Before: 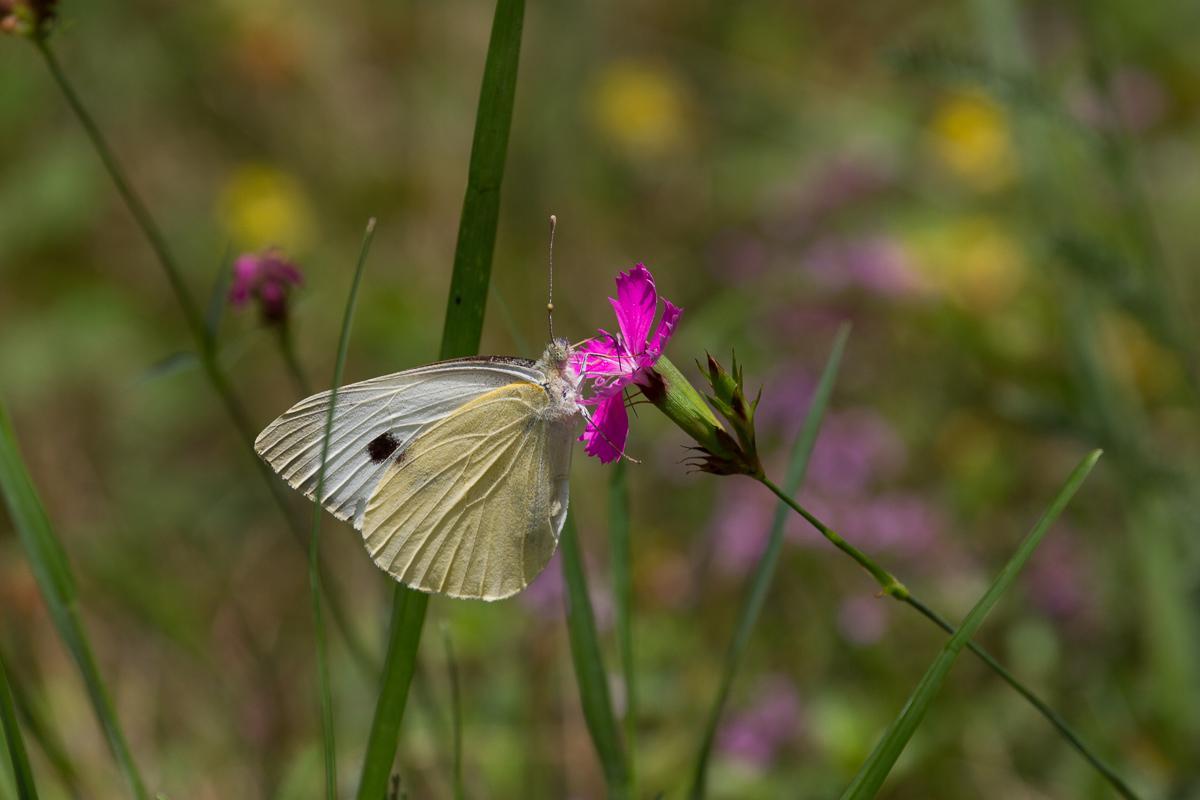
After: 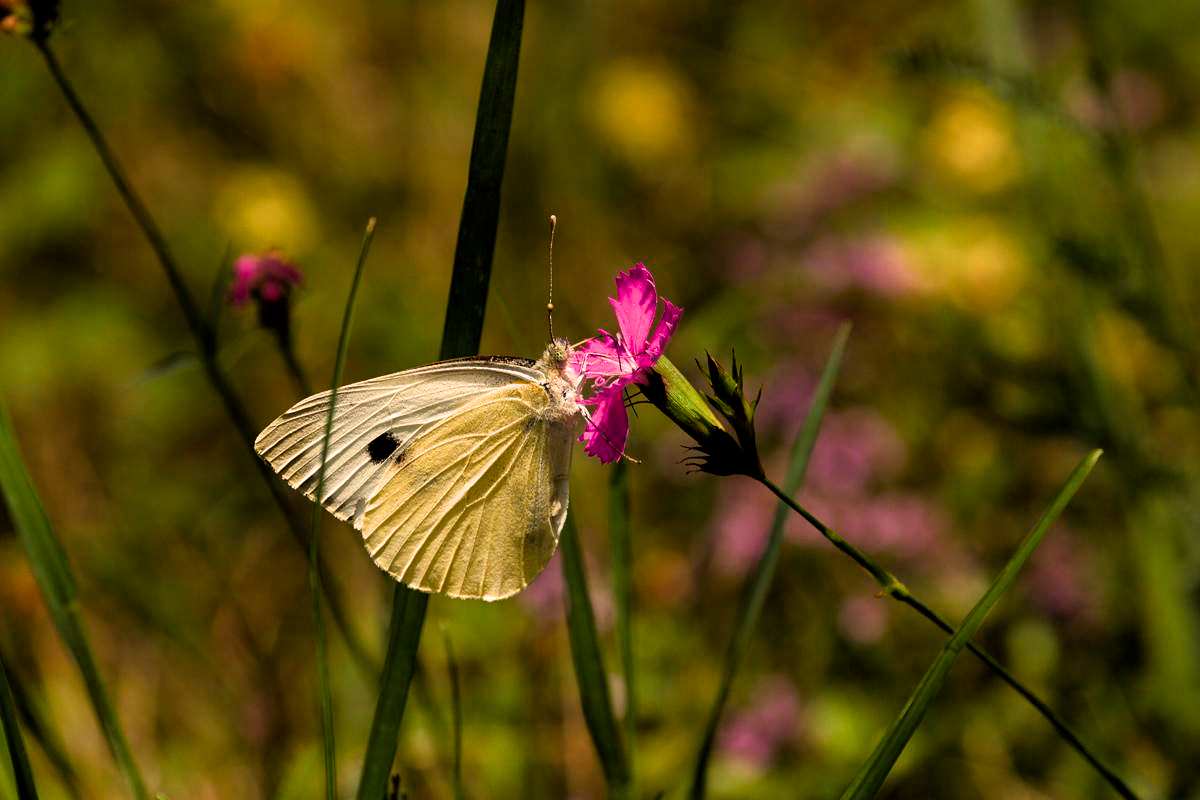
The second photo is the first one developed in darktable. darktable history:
white balance: red 1.138, green 0.996, blue 0.812
filmic rgb: black relative exposure -3.63 EV, white relative exposure 2.16 EV, hardness 3.62
color balance rgb: perceptual saturation grading › global saturation 25%, global vibrance 20%
